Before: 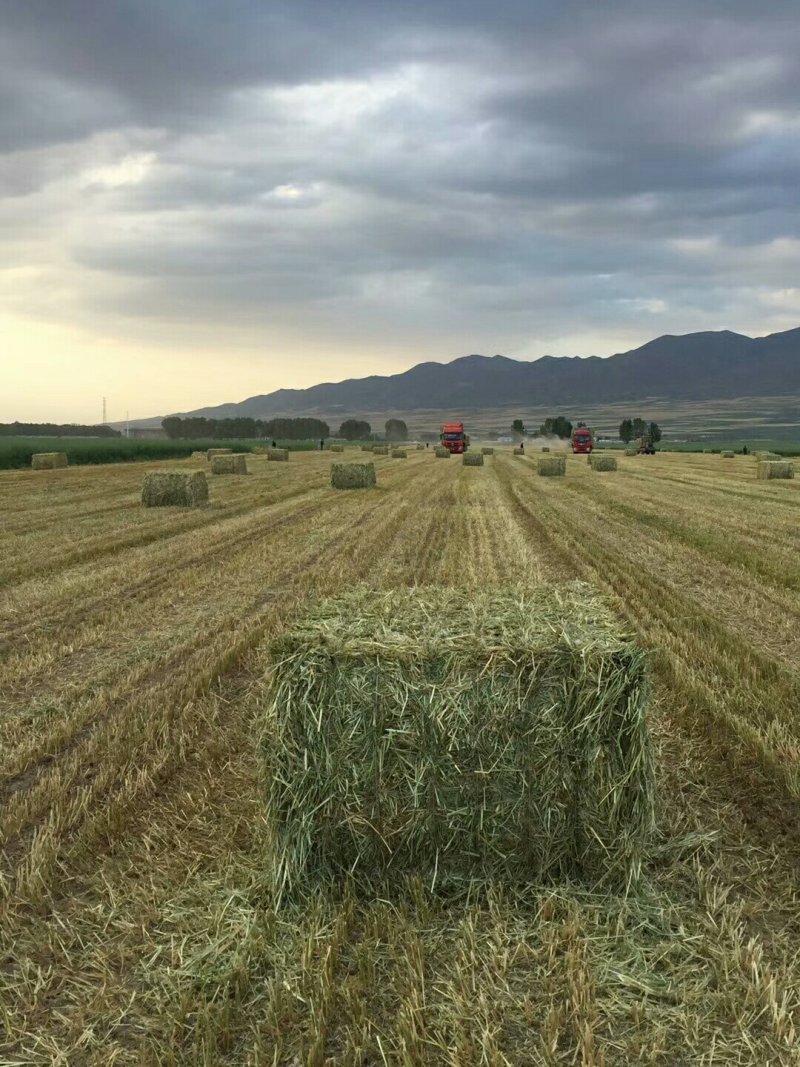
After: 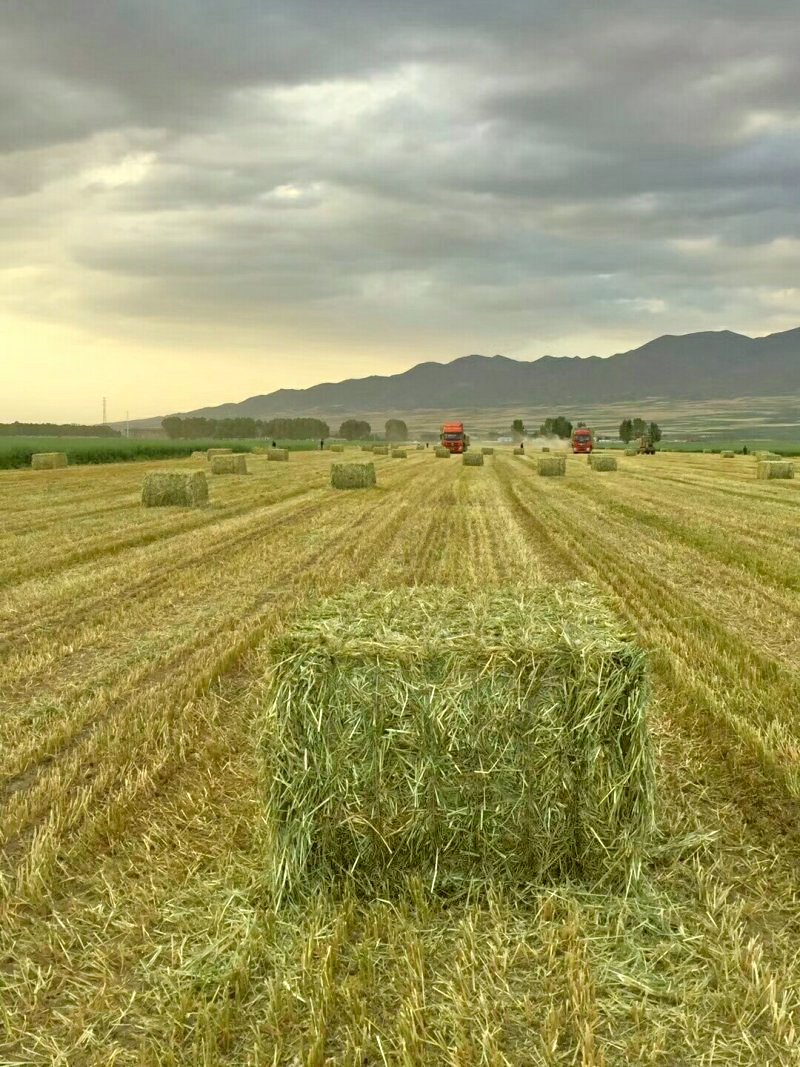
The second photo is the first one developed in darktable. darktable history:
color correction: highlights a* -1.43, highlights b* 10.12, shadows a* 0.395, shadows b* 19.35
tone equalizer: -7 EV 0.15 EV, -6 EV 0.6 EV, -5 EV 1.15 EV, -4 EV 1.33 EV, -3 EV 1.15 EV, -2 EV 0.6 EV, -1 EV 0.15 EV, mask exposure compensation -0.5 EV
